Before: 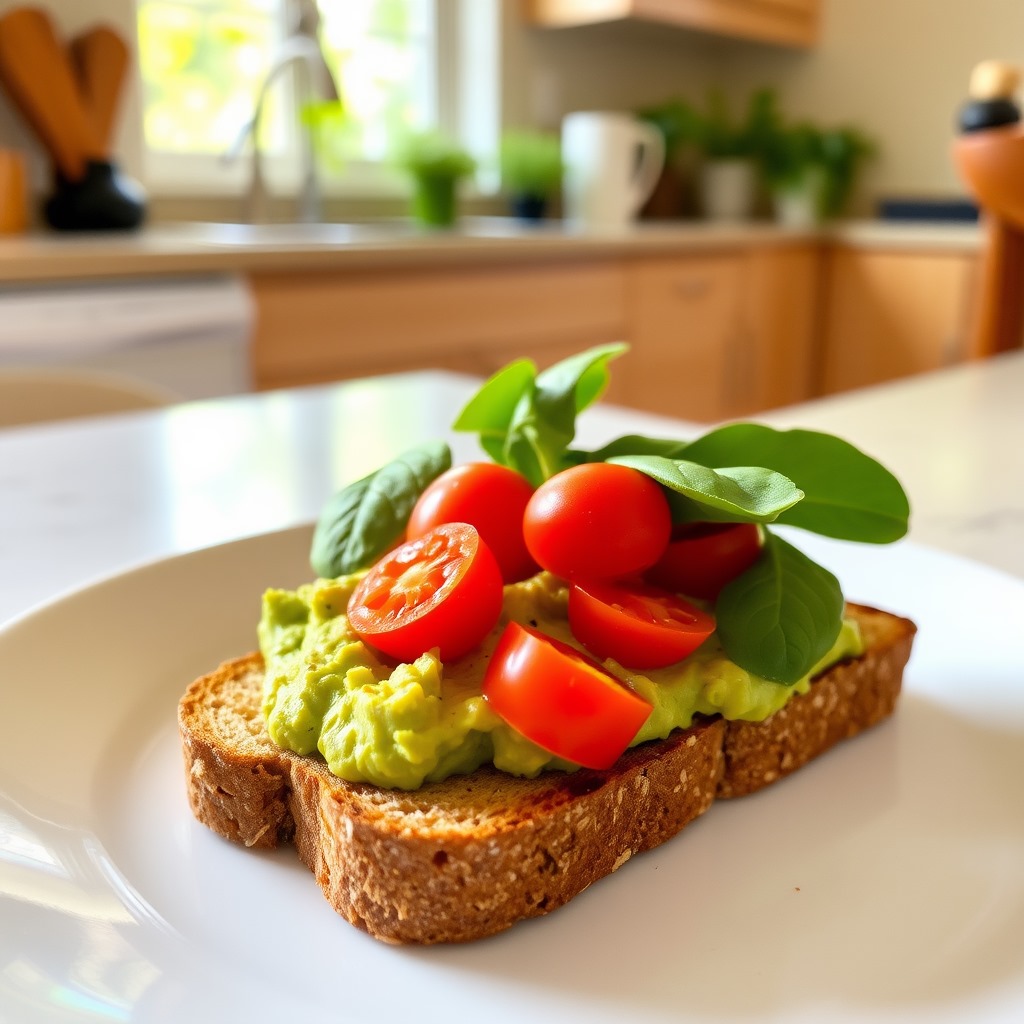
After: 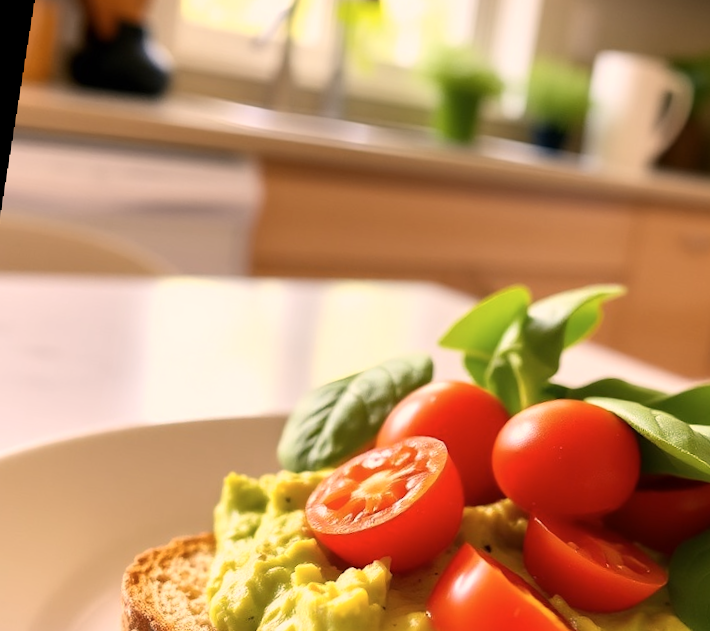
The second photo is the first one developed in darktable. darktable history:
contrast brightness saturation: contrast 0.11, saturation -0.17
rotate and perspective: rotation 4.1°, automatic cropping off
crop and rotate: angle -4.99°, left 2.122%, top 6.945%, right 27.566%, bottom 30.519%
color correction: highlights a* 11.96, highlights b* 11.58
